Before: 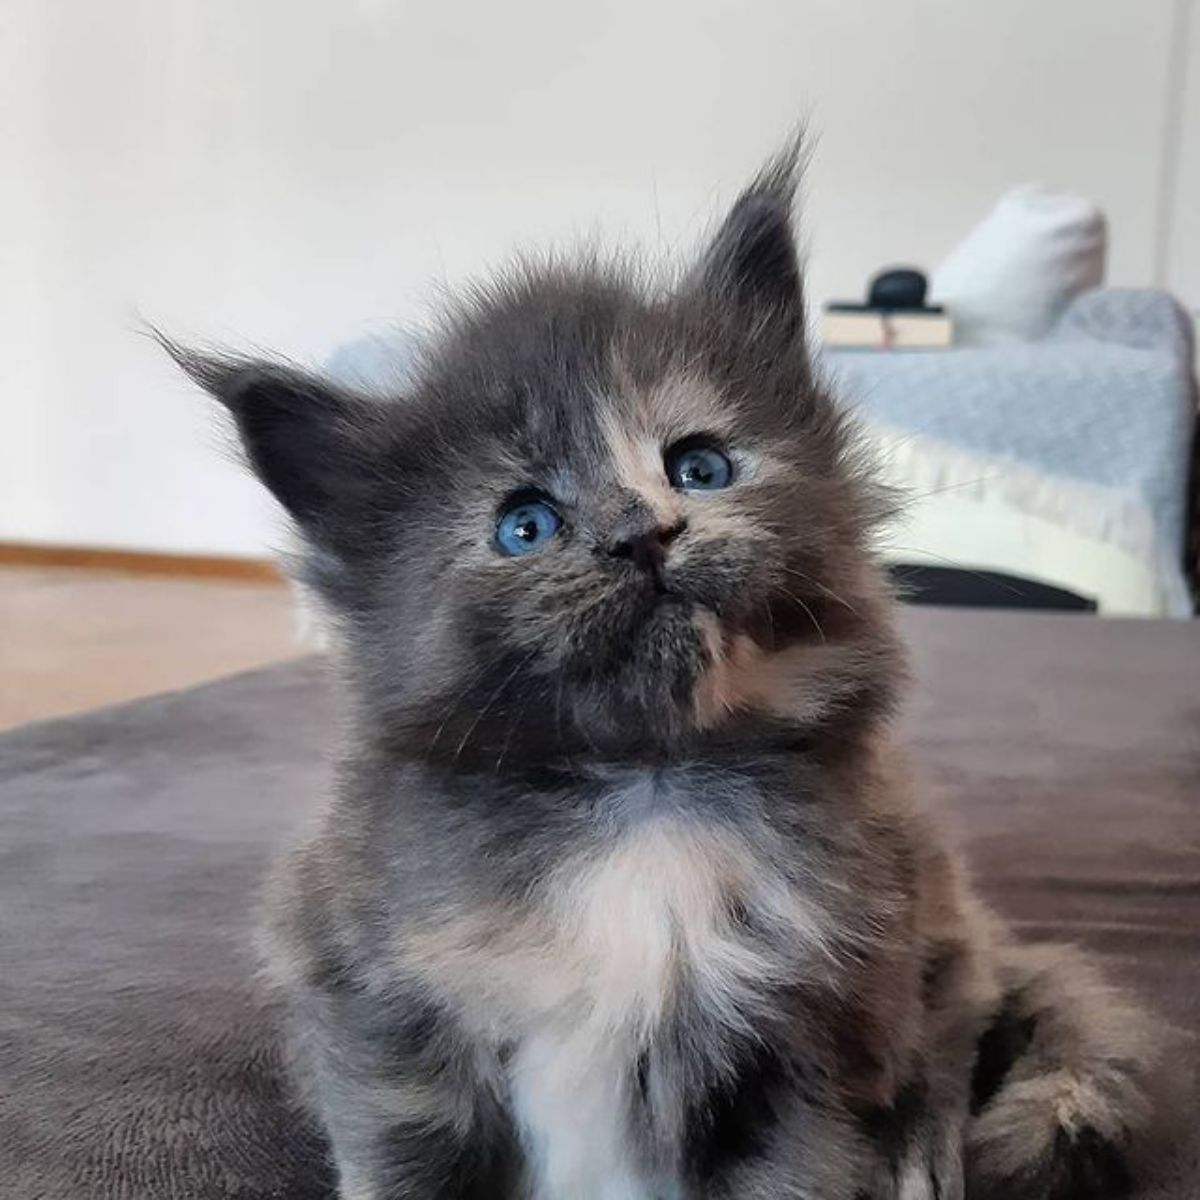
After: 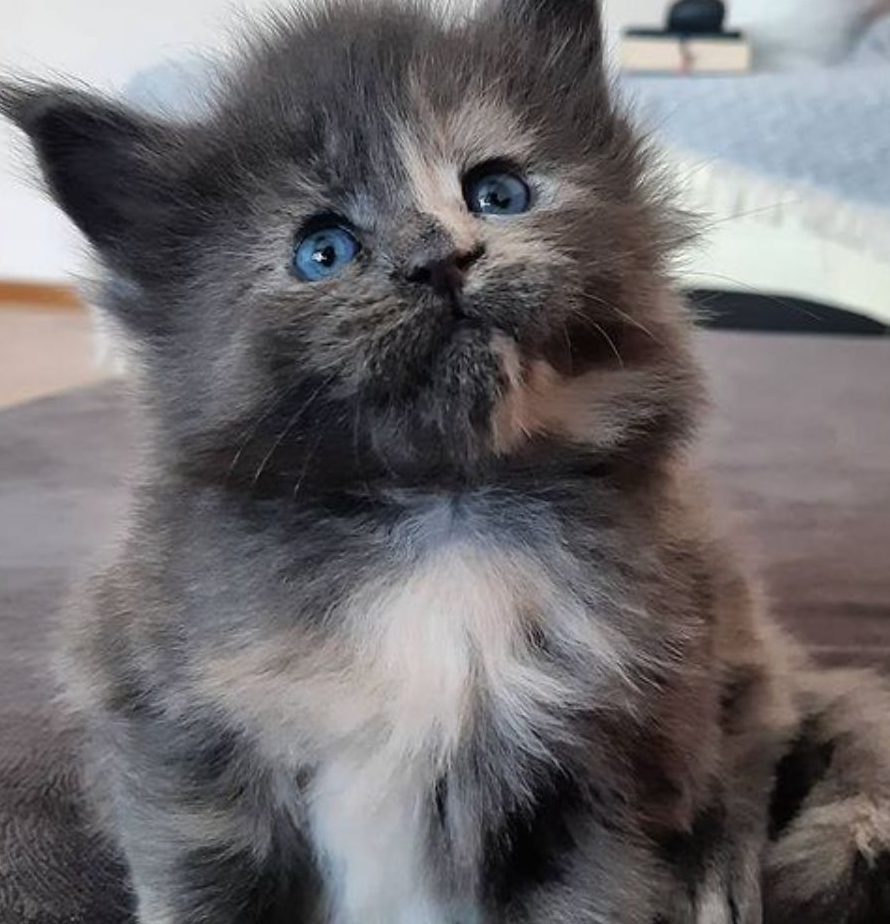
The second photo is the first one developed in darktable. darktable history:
crop: left 16.864%, top 22.944%, right 8.952%
